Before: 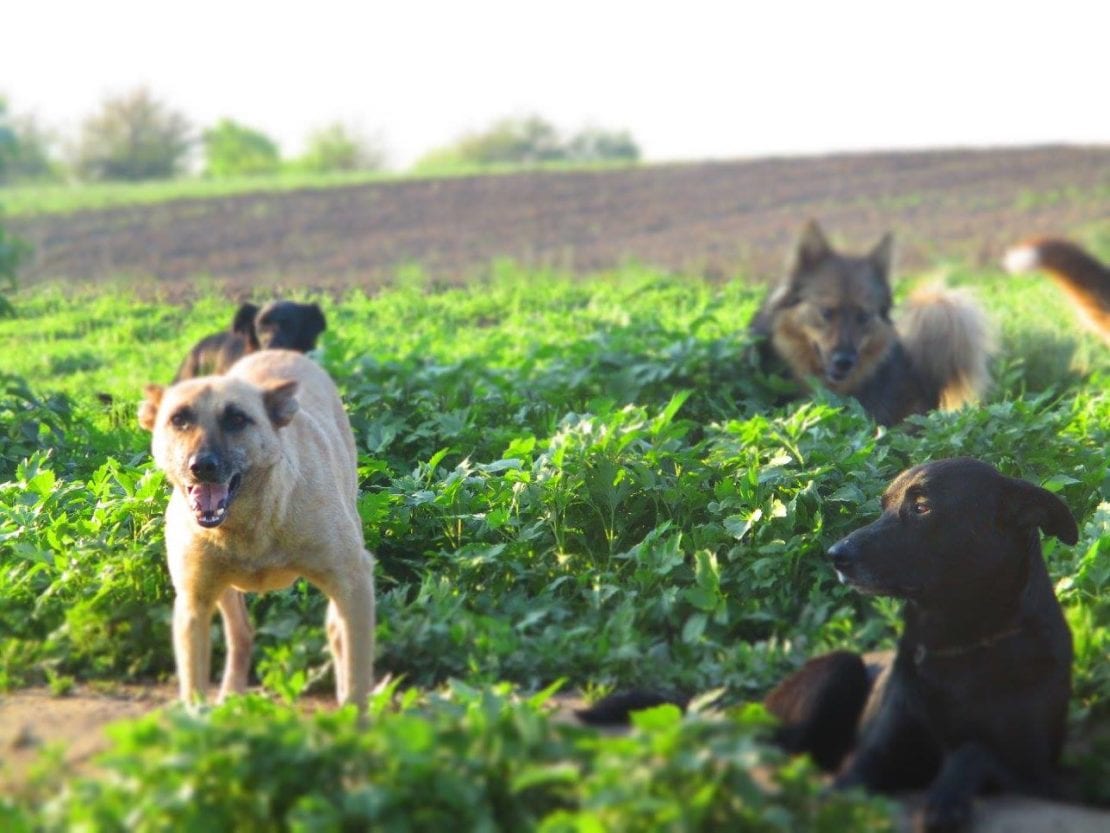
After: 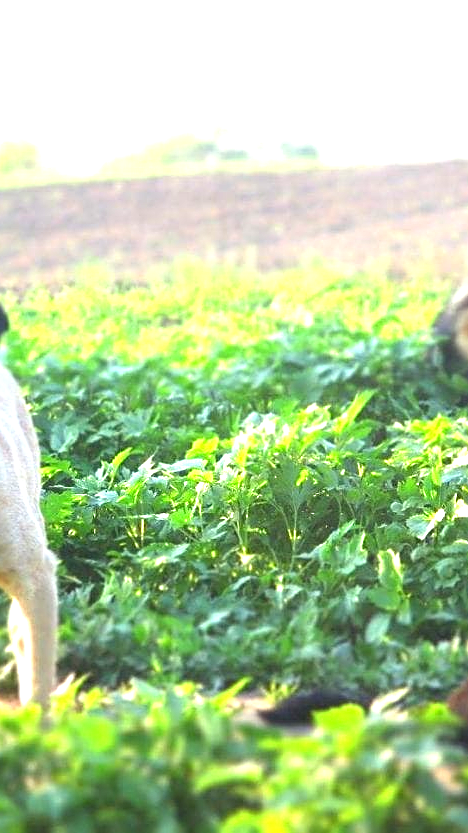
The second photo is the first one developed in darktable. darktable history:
crop: left 28.583%, right 29.231%
exposure: black level correction 0, exposure 1.35 EV, compensate exposure bias true, compensate highlight preservation false
sharpen: on, module defaults
